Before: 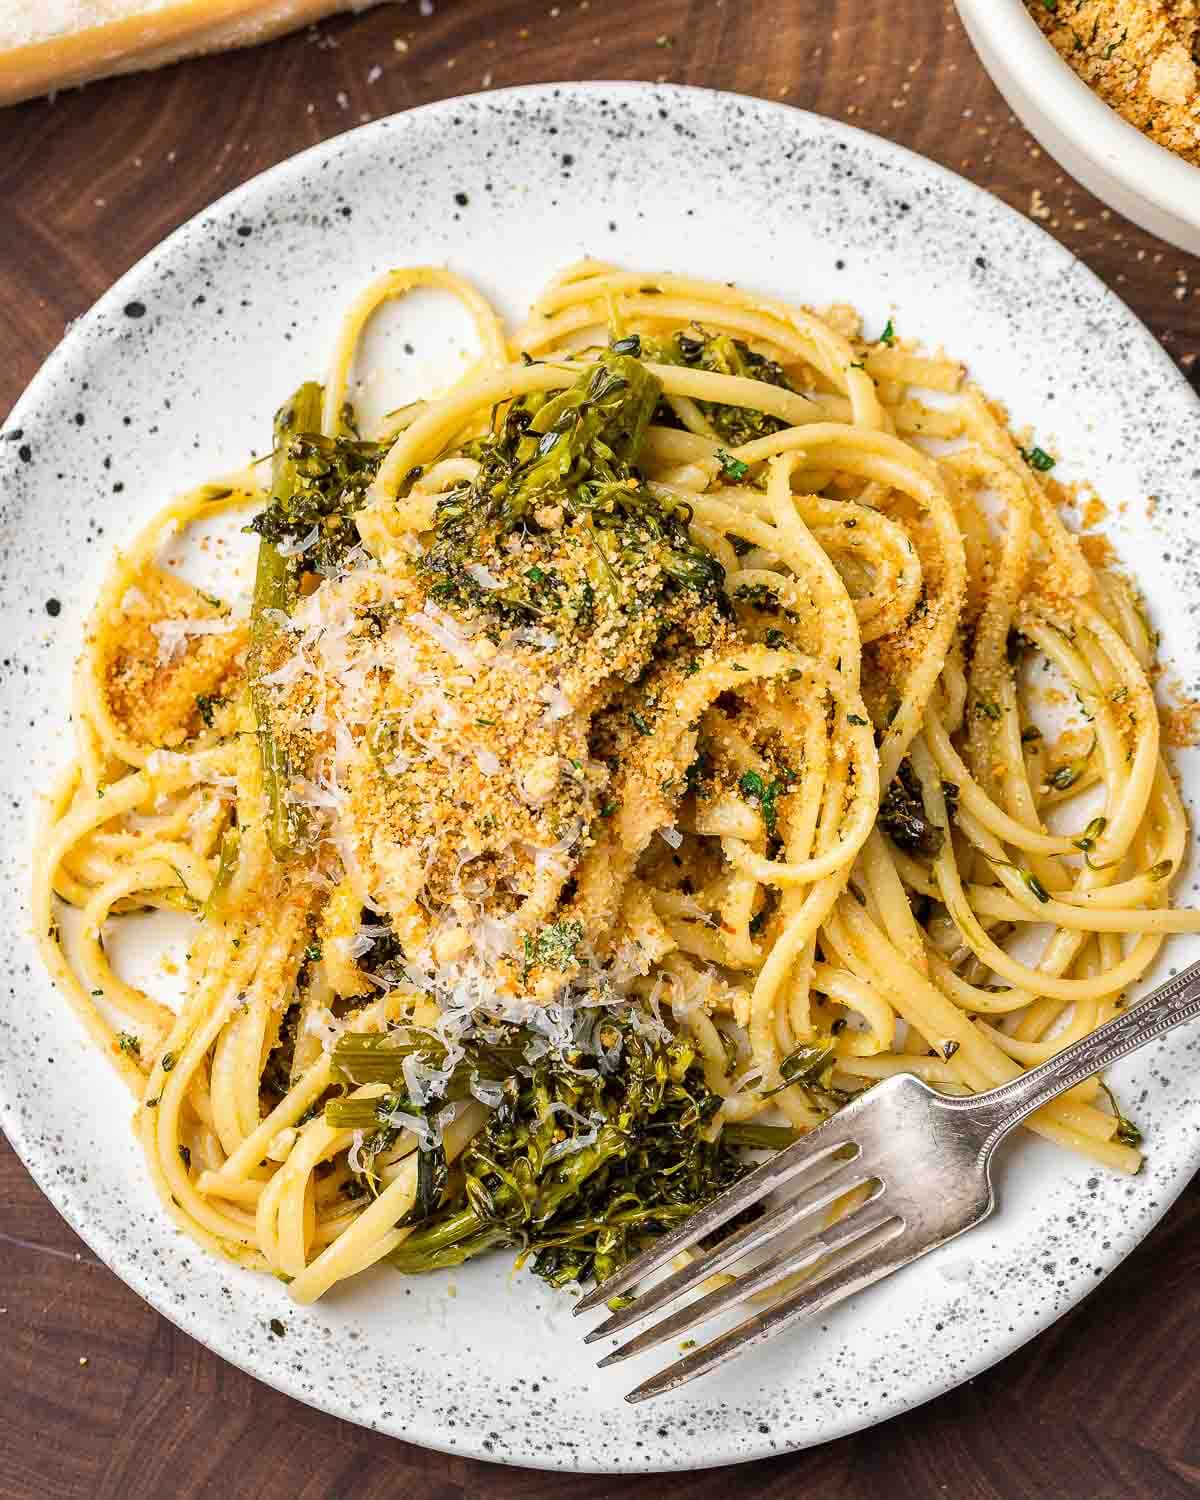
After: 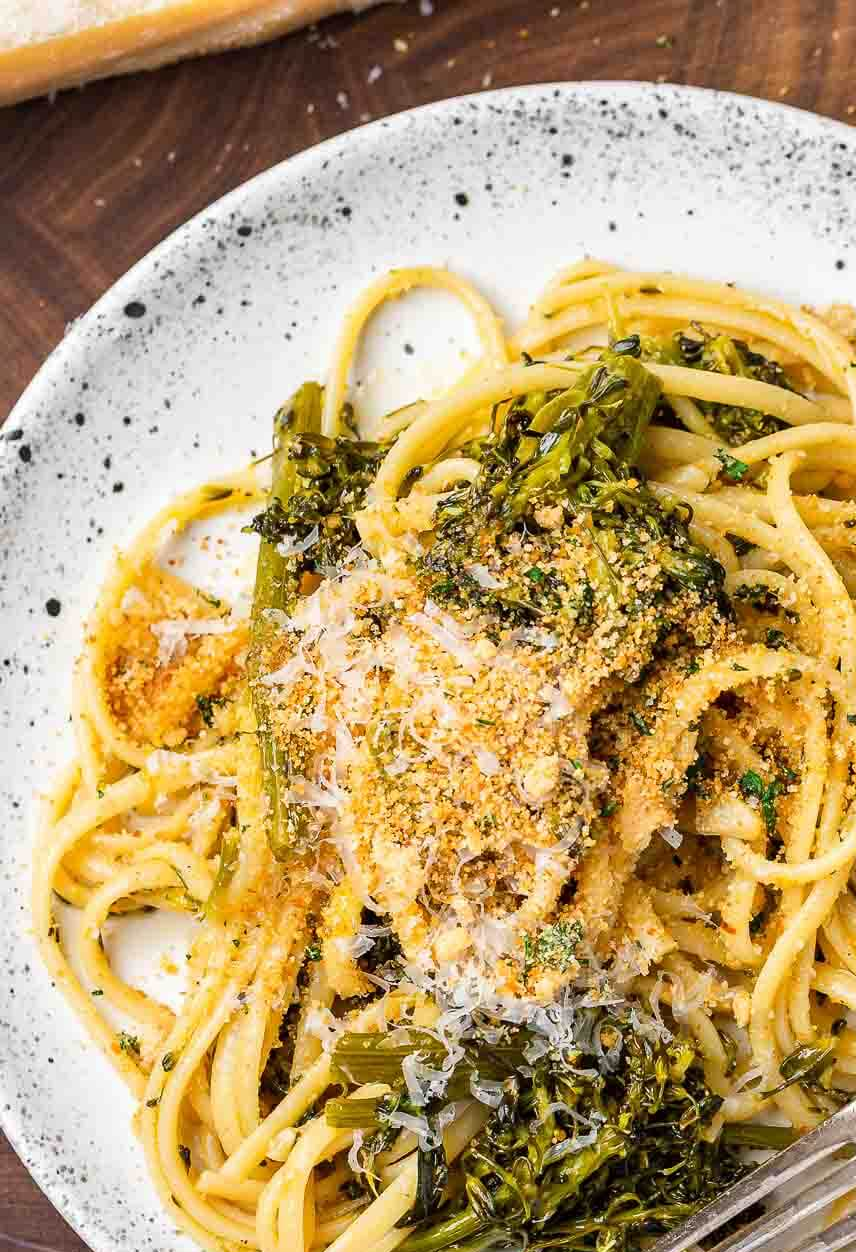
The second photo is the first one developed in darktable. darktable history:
crop: right 28.636%, bottom 16.482%
